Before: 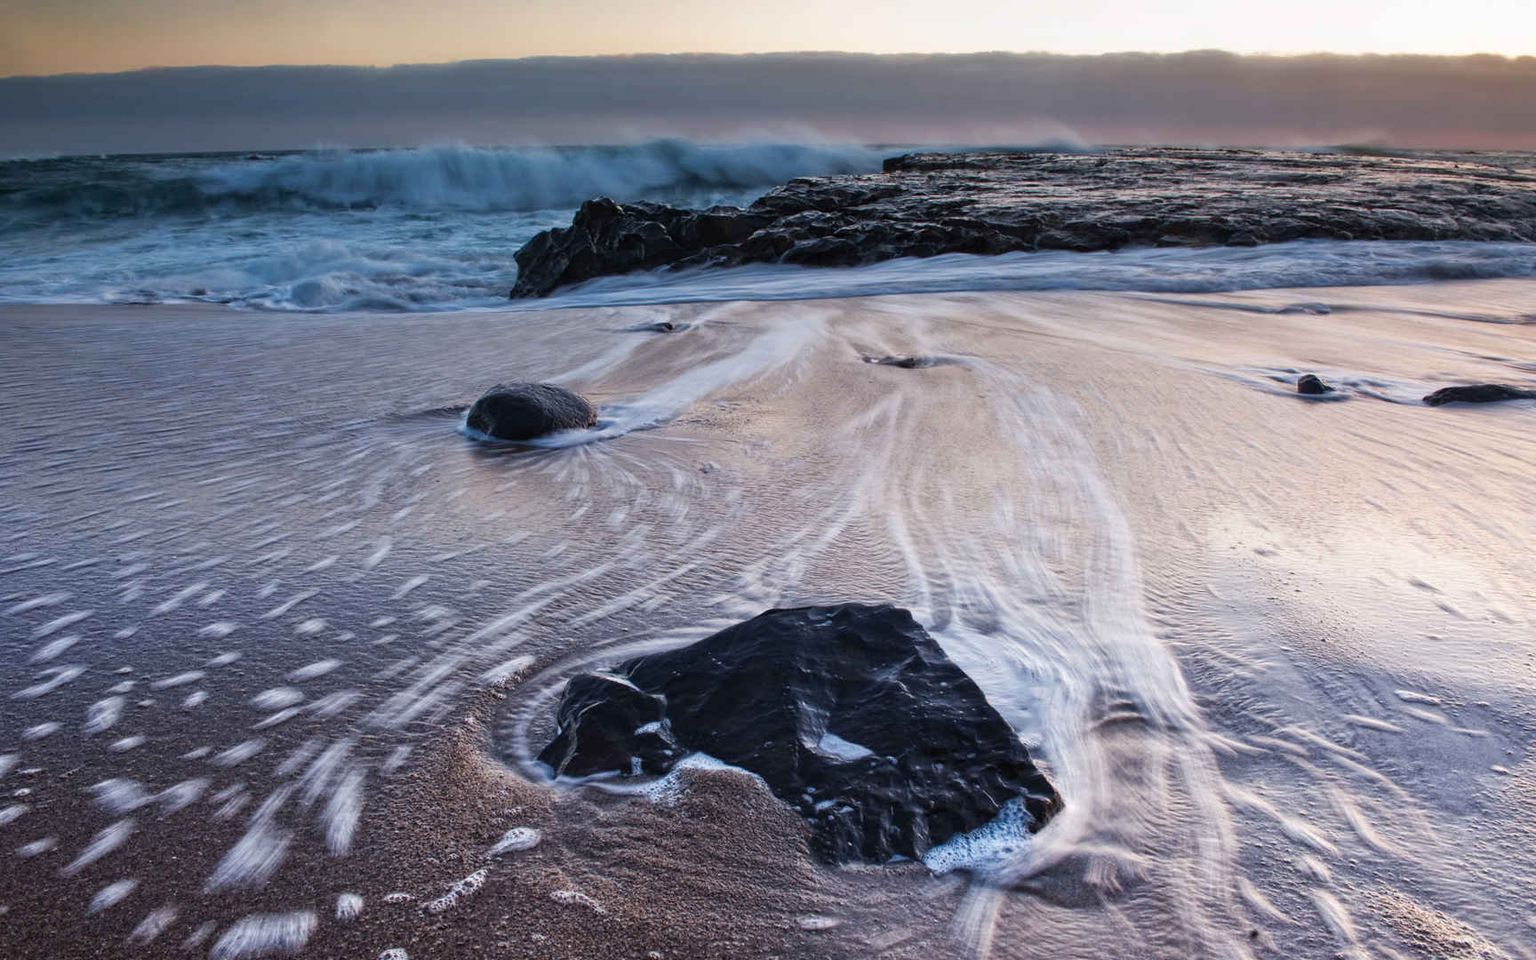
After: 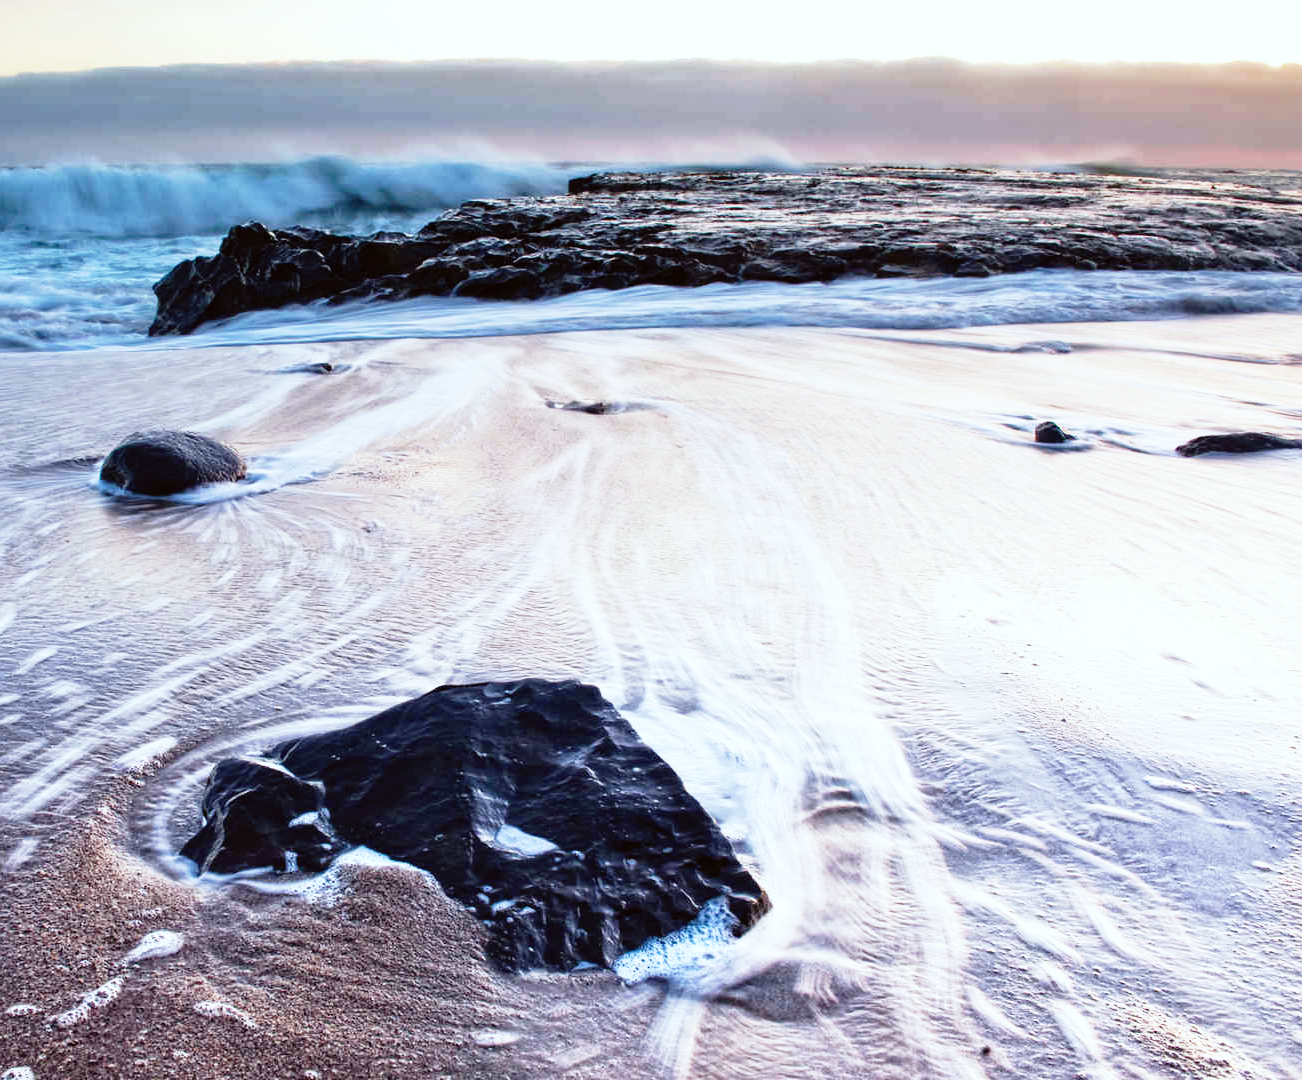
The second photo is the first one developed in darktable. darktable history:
base curve: curves: ch0 [(0, 0) (0.012, 0.01) (0.073, 0.168) (0.31, 0.711) (0.645, 0.957) (1, 1)], preserve colors none
crop and rotate: left 24.6%
color correction: highlights a* -2.73, highlights b* -2.09, shadows a* 2.41, shadows b* 2.73
